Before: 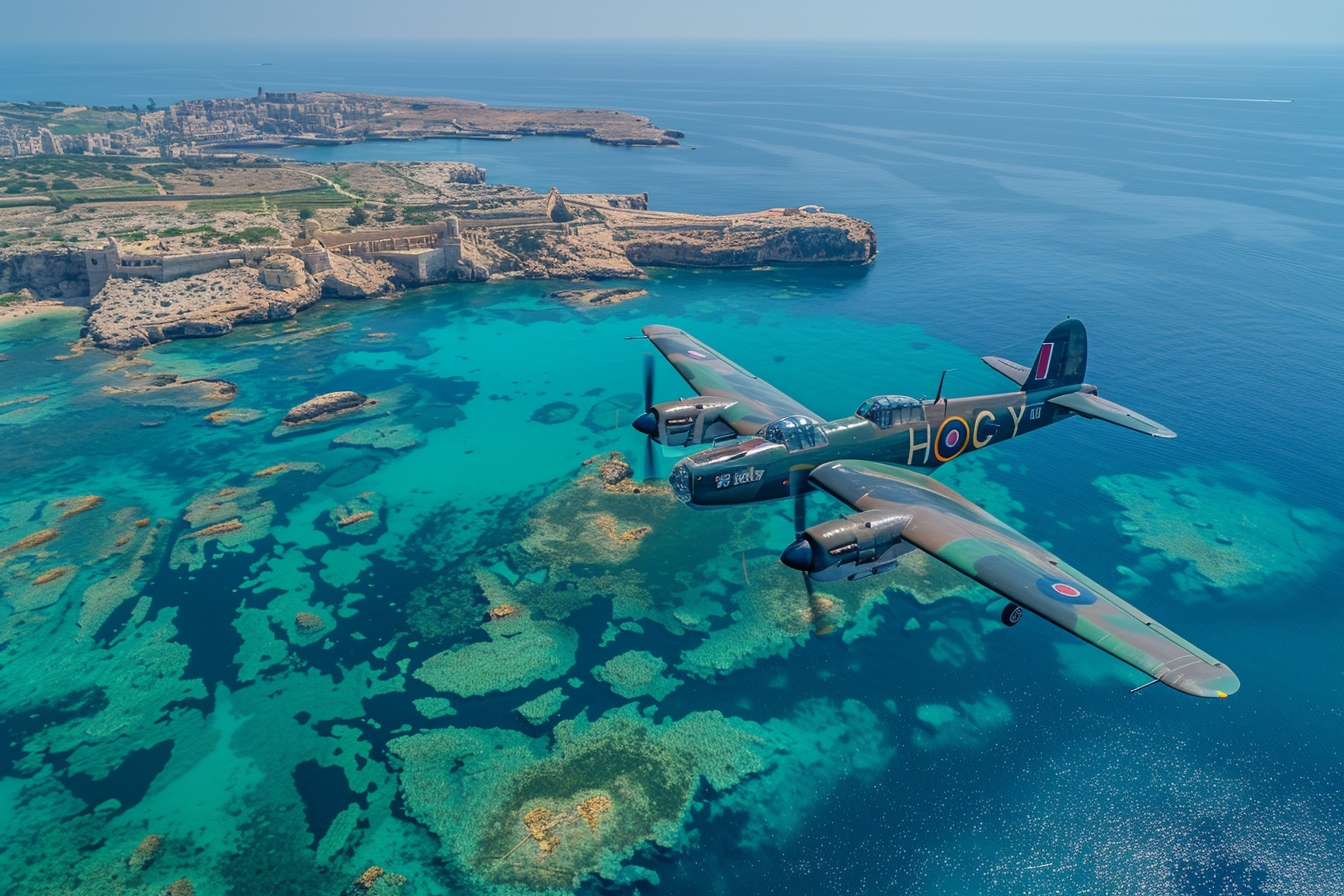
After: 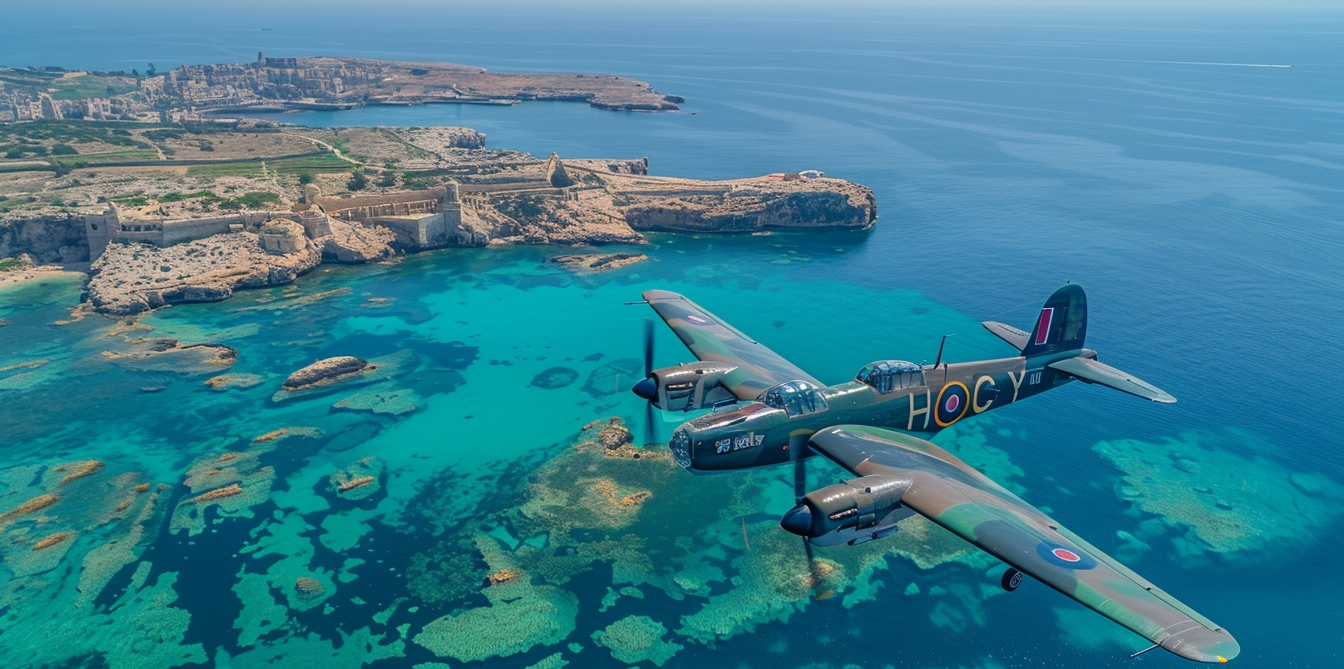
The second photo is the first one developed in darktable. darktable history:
crop: top 4.004%, bottom 21.313%
